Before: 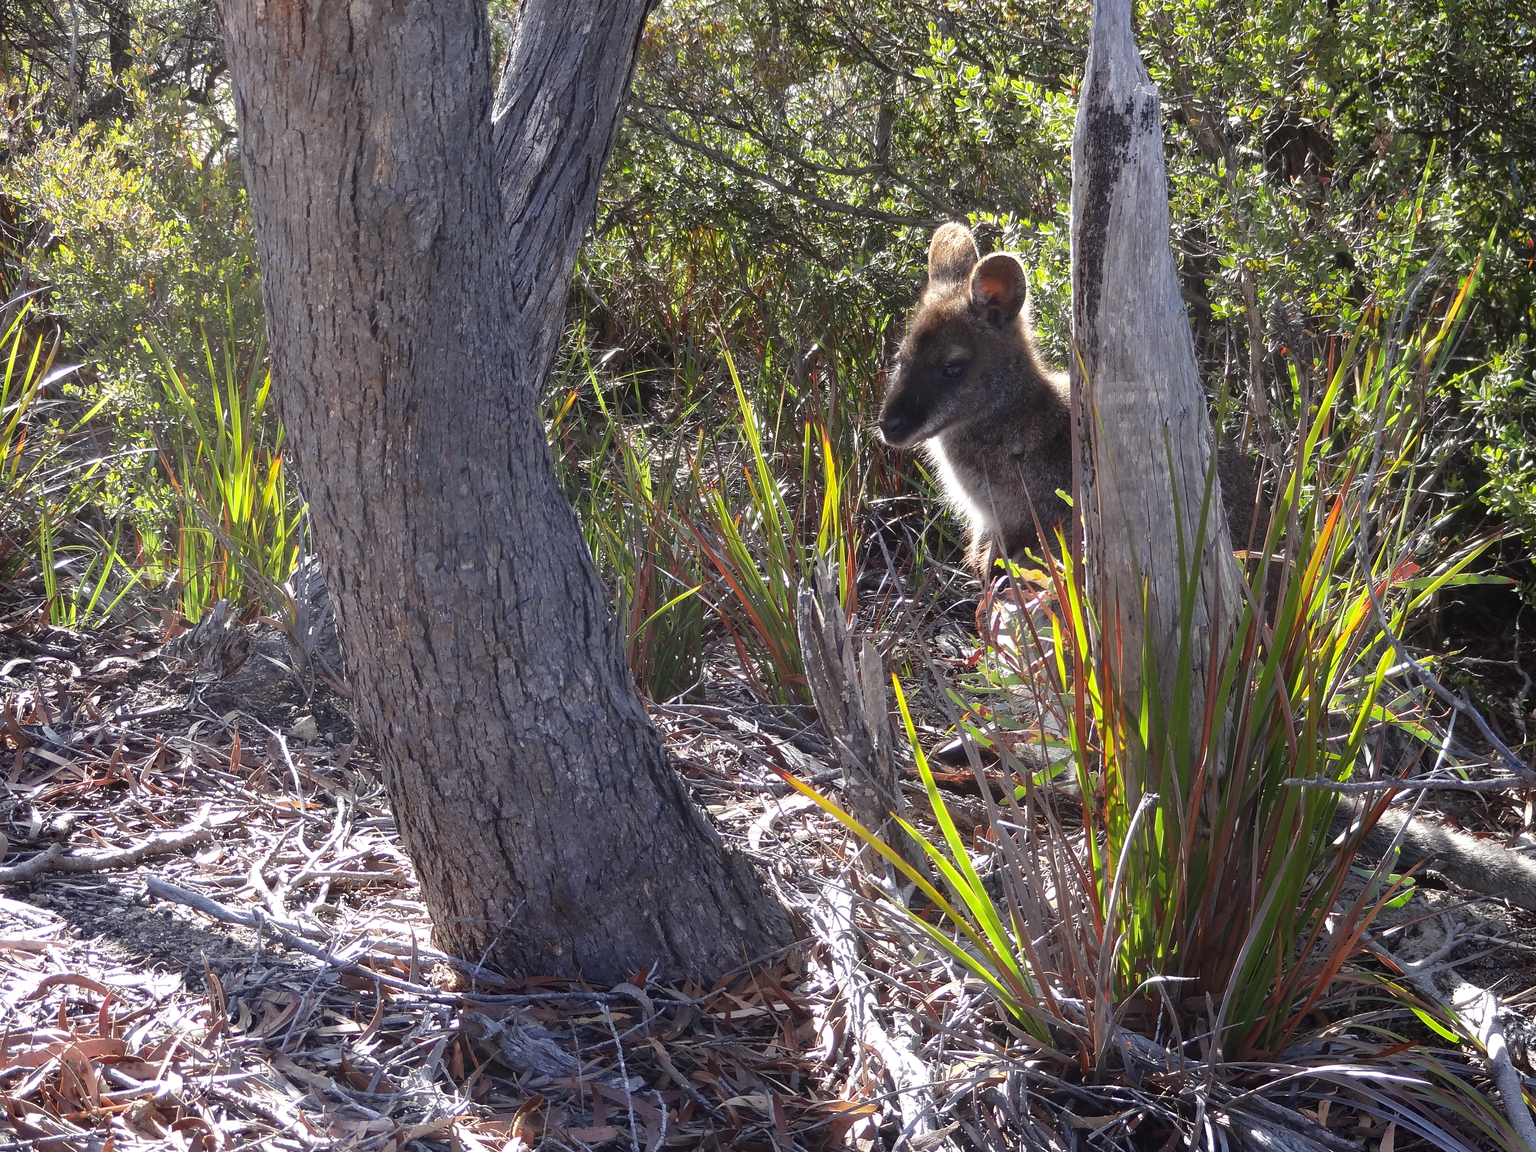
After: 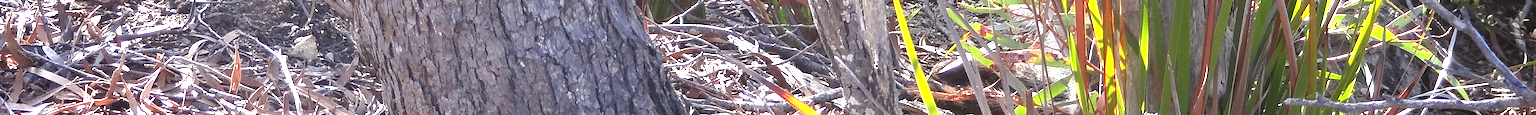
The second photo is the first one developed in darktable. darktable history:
exposure: black level correction 0, exposure 1.1 EV, compensate highlight preservation false
crop and rotate: top 59.084%, bottom 30.916%
